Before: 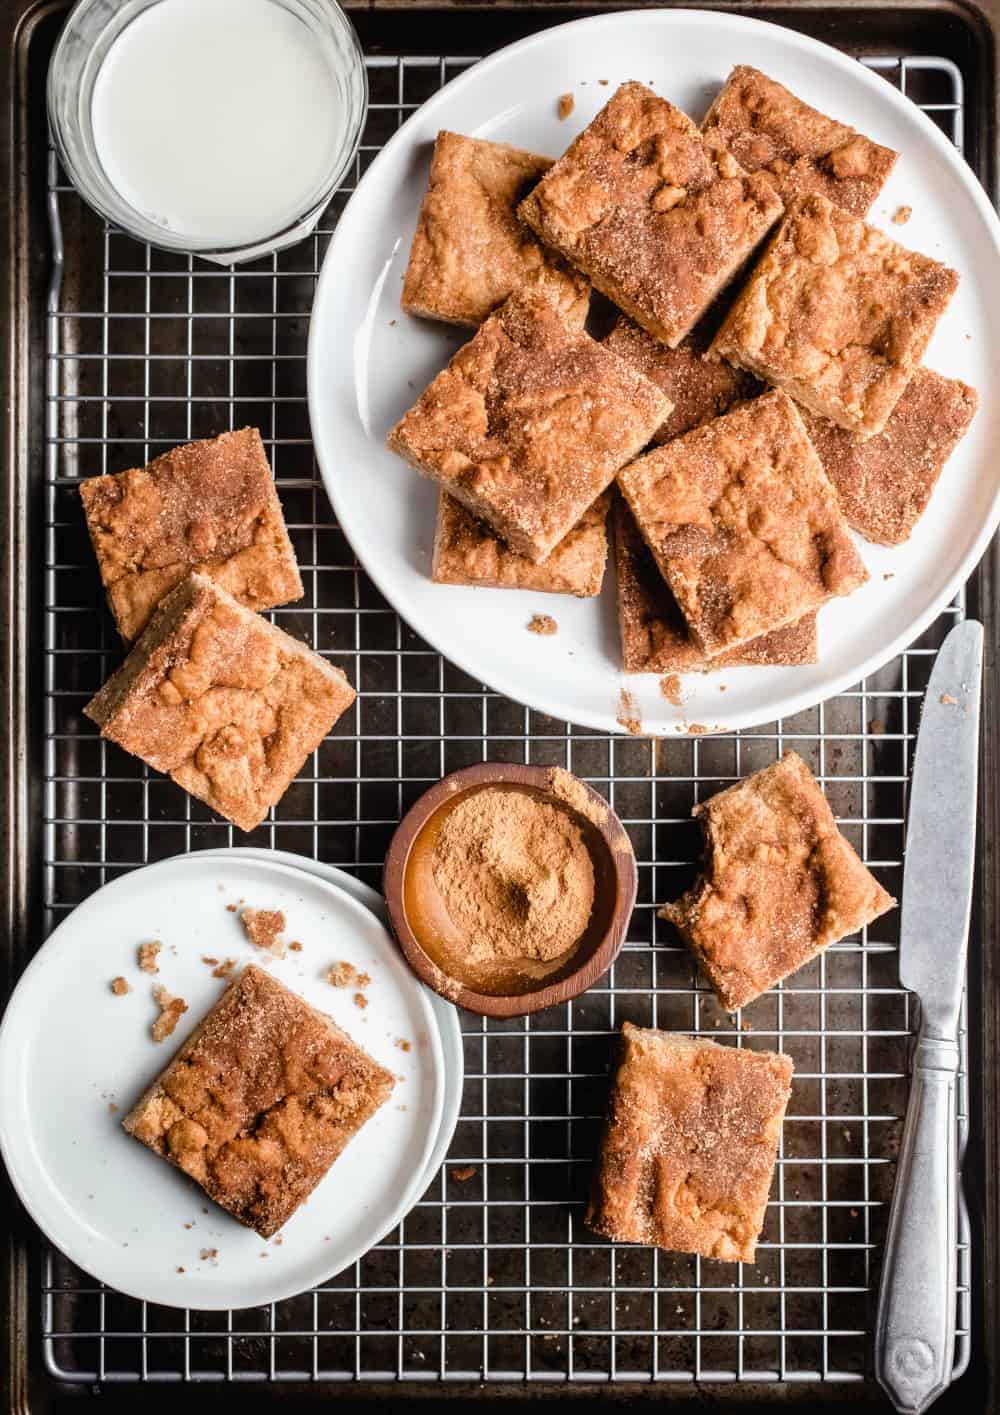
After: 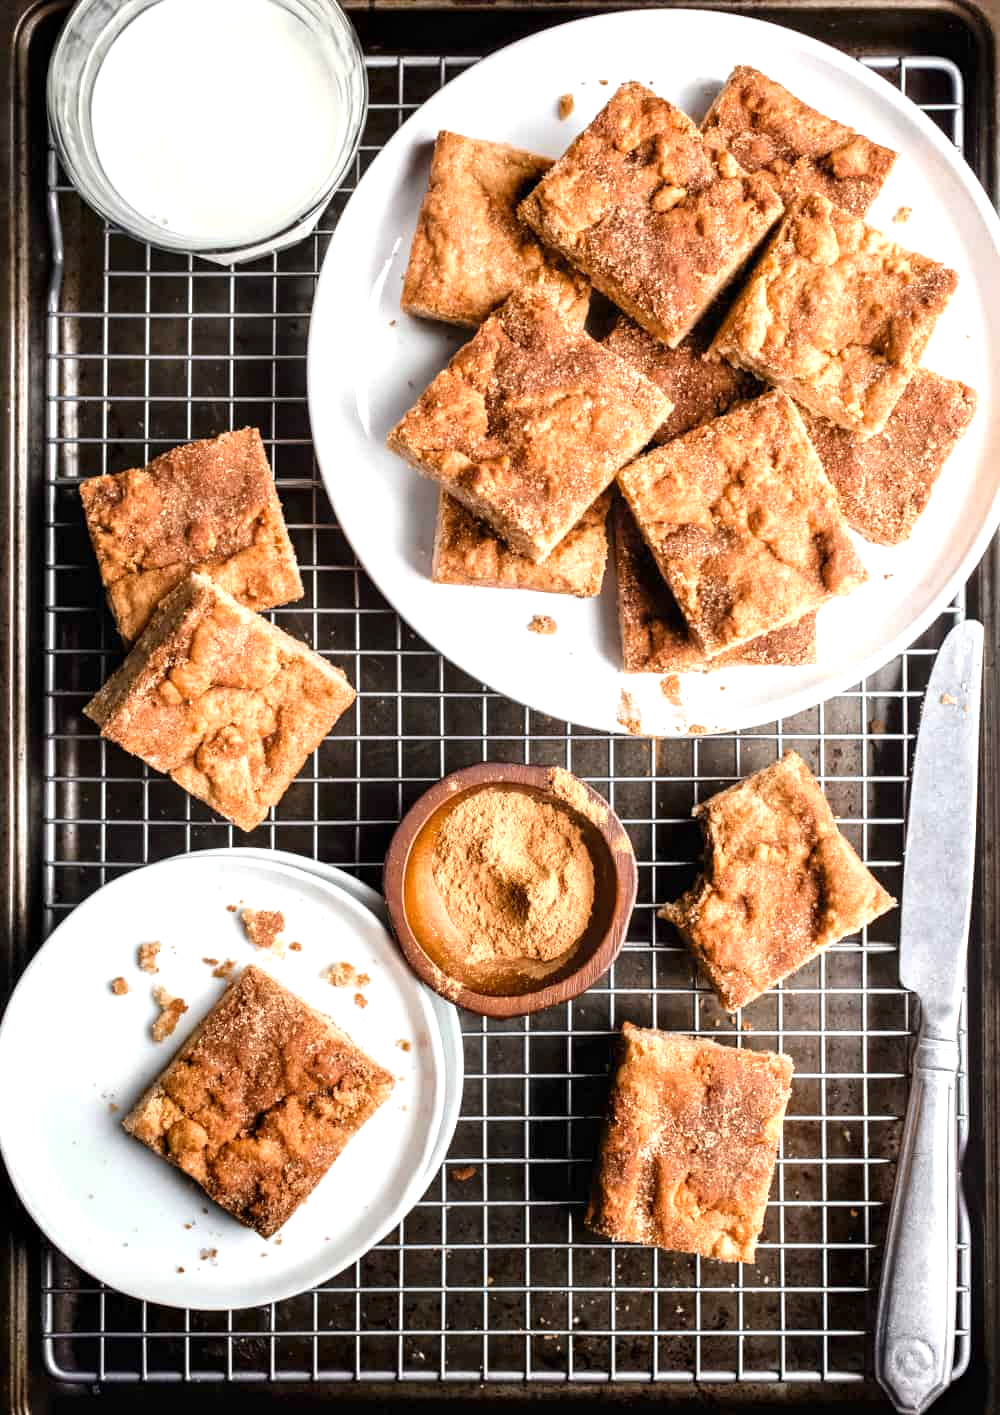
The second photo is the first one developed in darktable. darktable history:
local contrast: highlights 61%, shadows 106%, detail 107%, midtone range 0.529
exposure: black level correction 0, exposure 0.68 EV, compensate exposure bias true, compensate highlight preservation false
